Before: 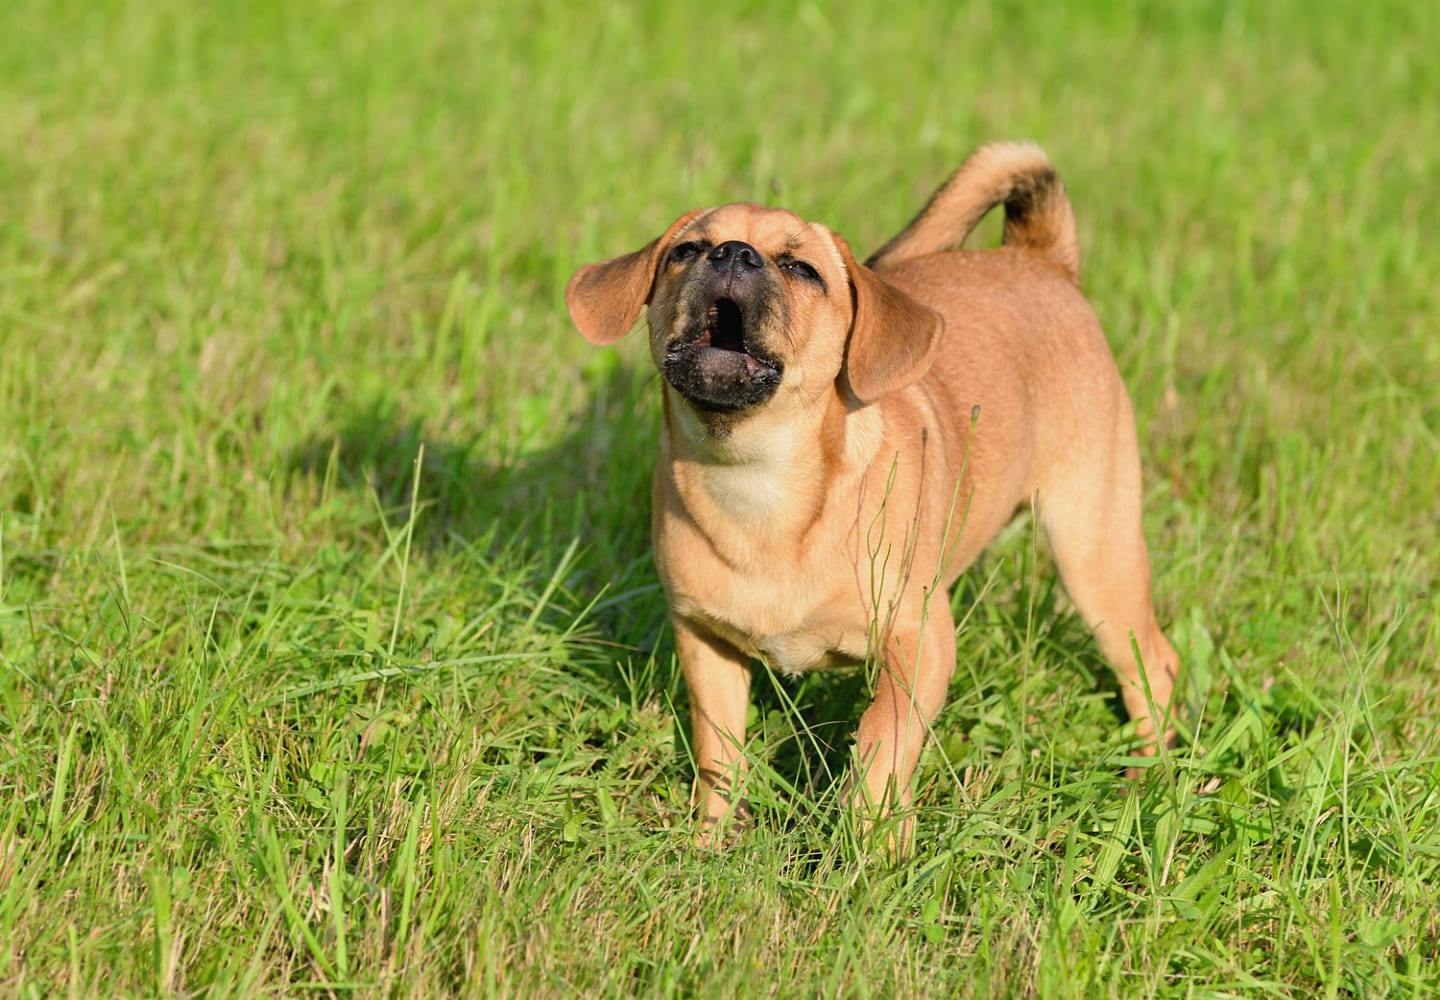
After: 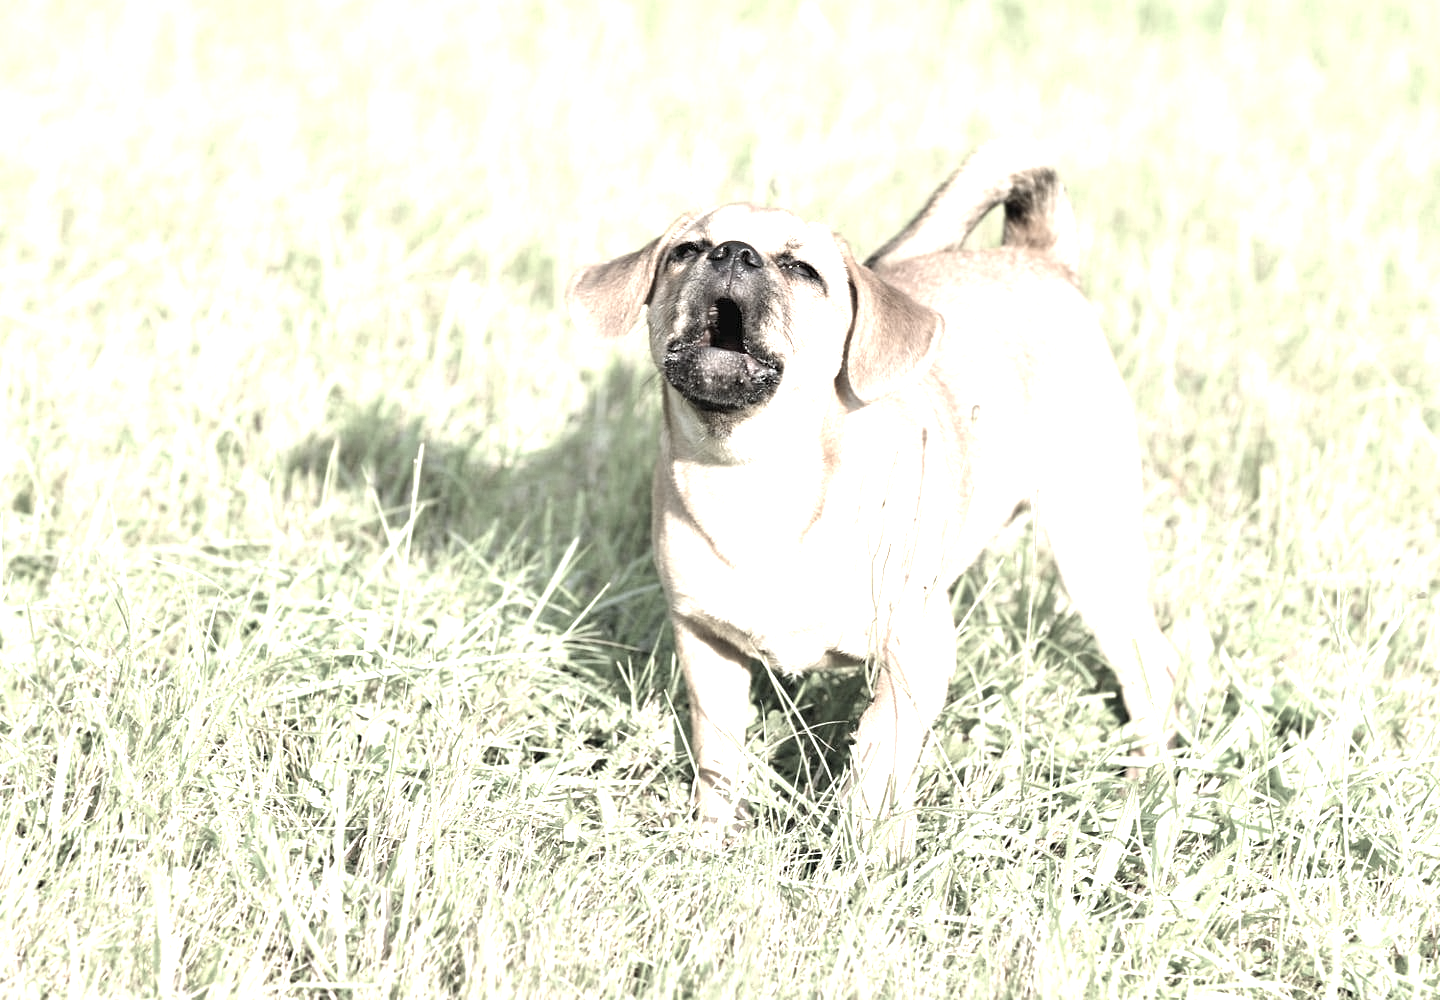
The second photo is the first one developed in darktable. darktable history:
exposure: black level correction 0.001, exposure 1.732 EV, compensate highlight preservation false
color correction: highlights b* 0.036, saturation 0.234
